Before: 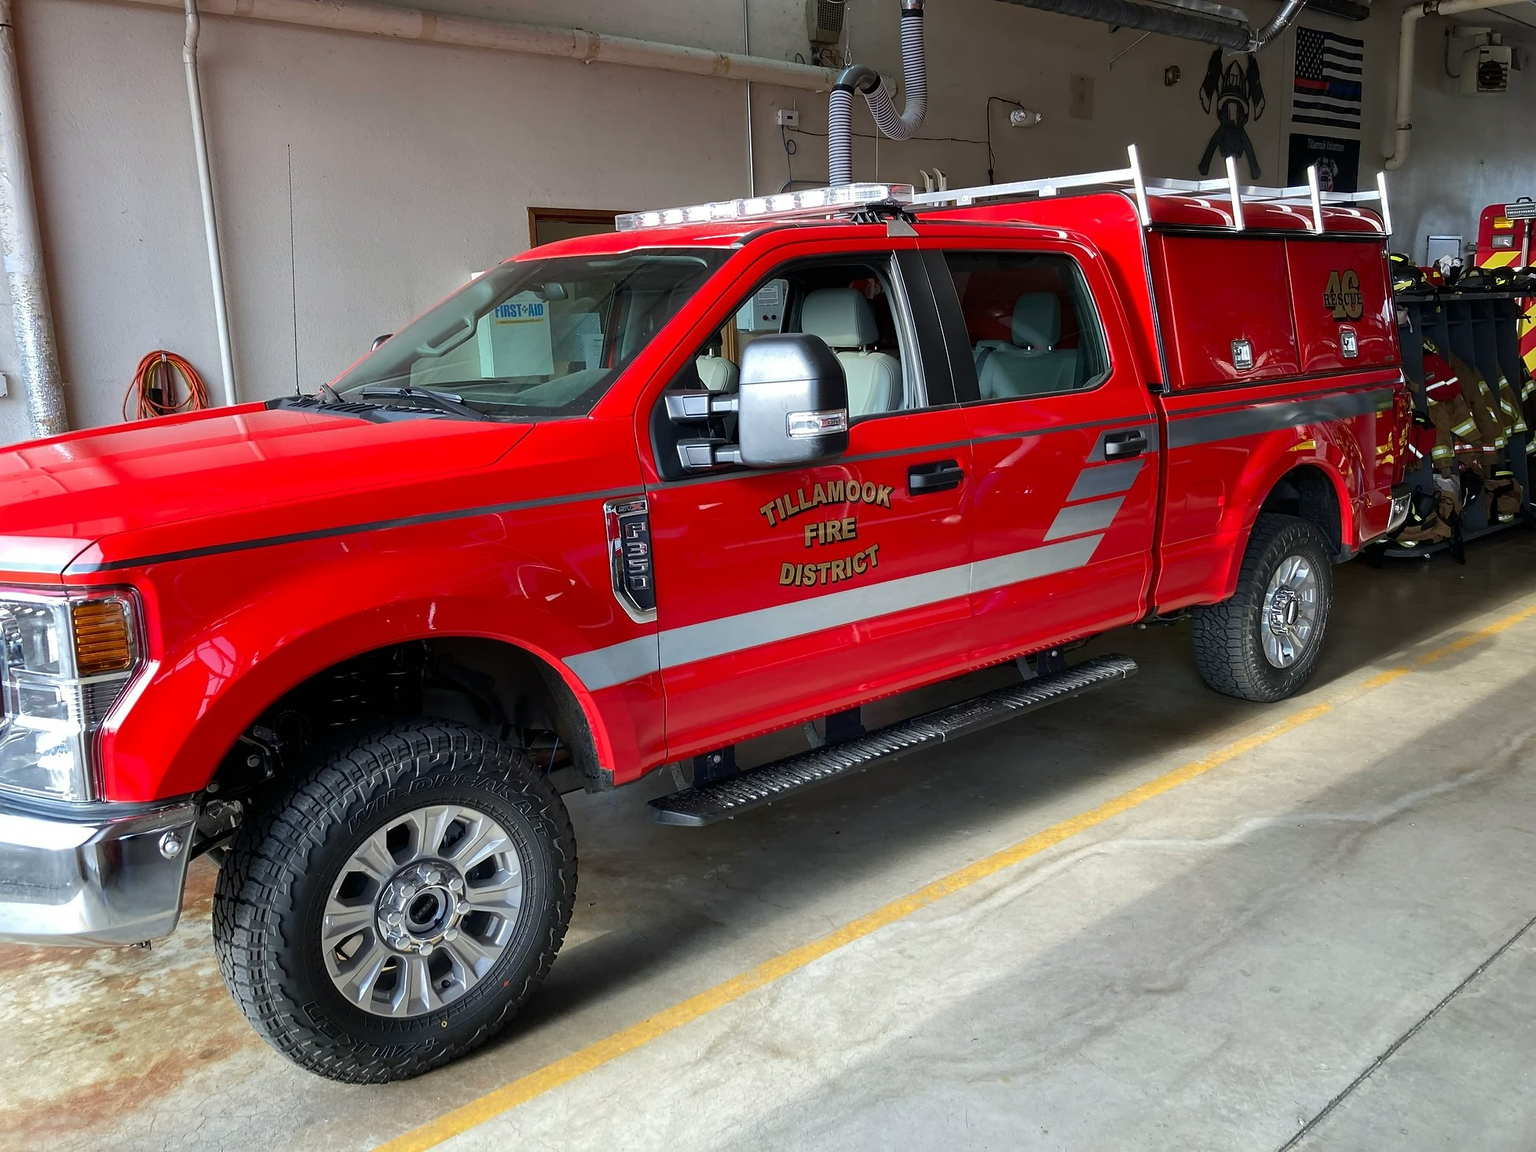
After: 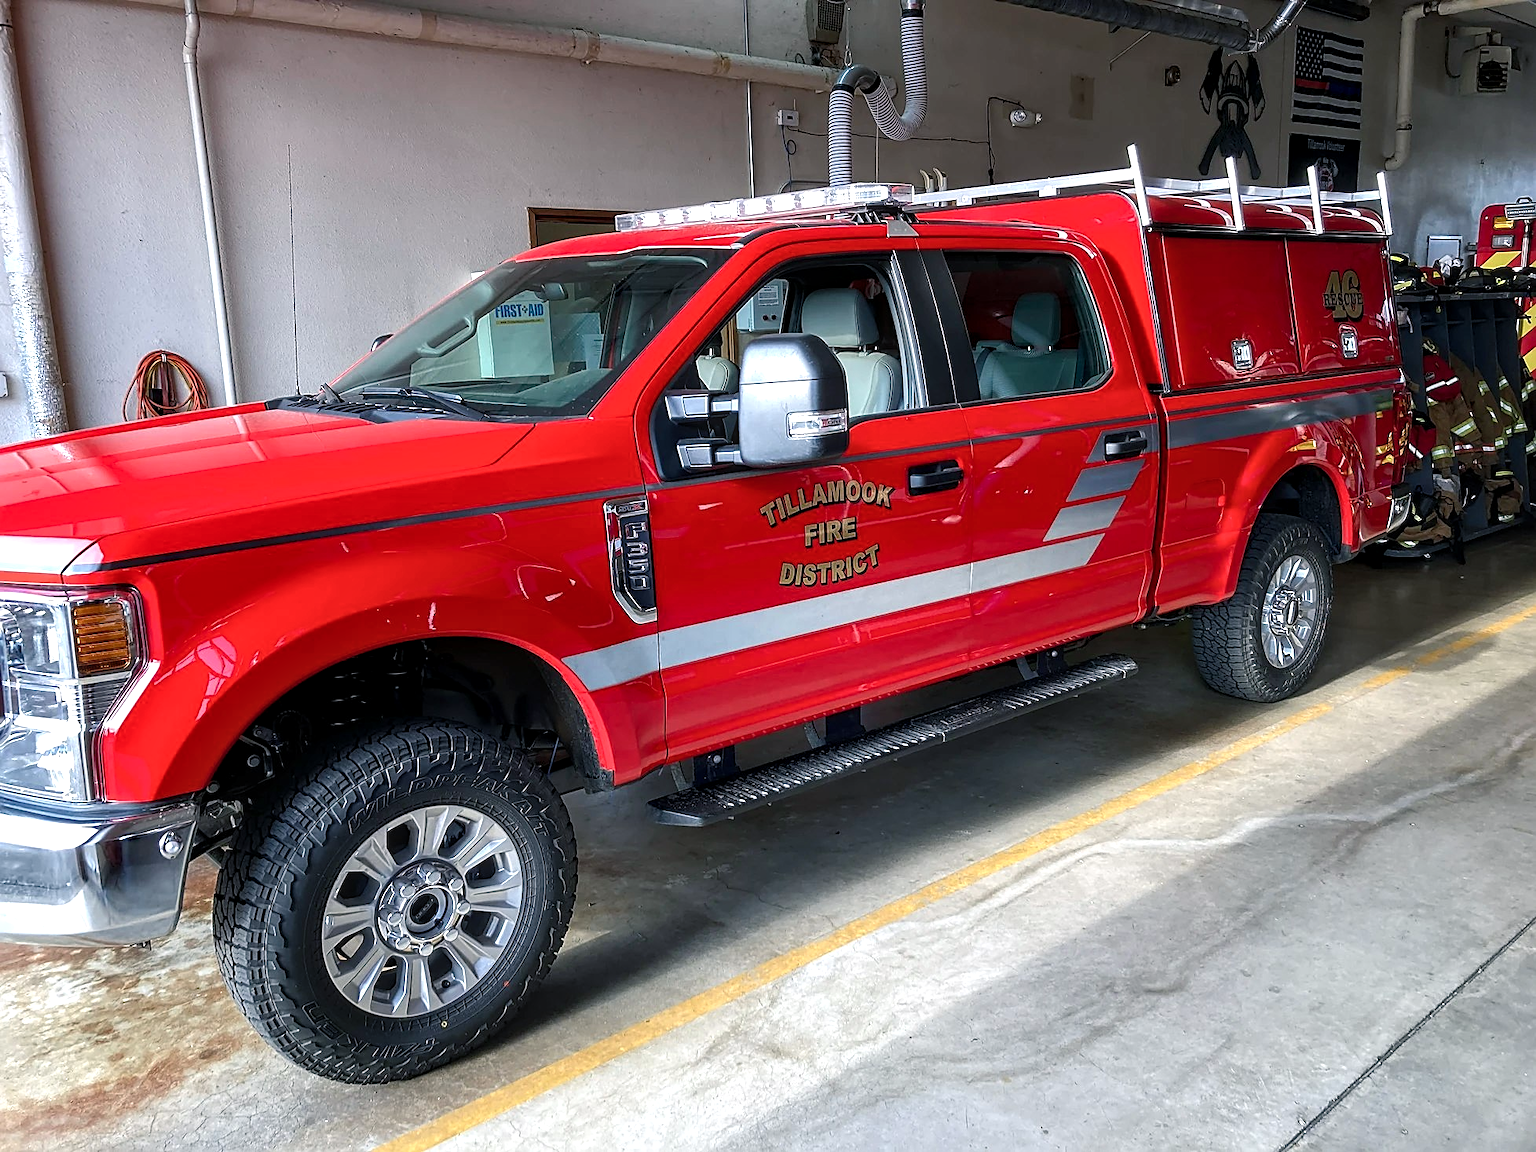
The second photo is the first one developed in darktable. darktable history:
local contrast: on, module defaults
color calibration: x 0.37, y 0.382, temperature 4319.97 K
contrast brightness saturation: contrast 0.034, brightness 0.059, saturation 0.13
color balance rgb: highlights gain › chroma 3.053%, highlights gain › hue 60.07°, perceptual saturation grading › global saturation 0.599%, perceptual saturation grading › highlights -32.119%, perceptual saturation grading › mid-tones 5.171%, perceptual saturation grading › shadows 17.472%, perceptual brilliance grading › global brilliance -18.411%, perceptual brilliance grading › highlights 29.395%, global vibrance 6.243%
sharpen: on, module defaults
